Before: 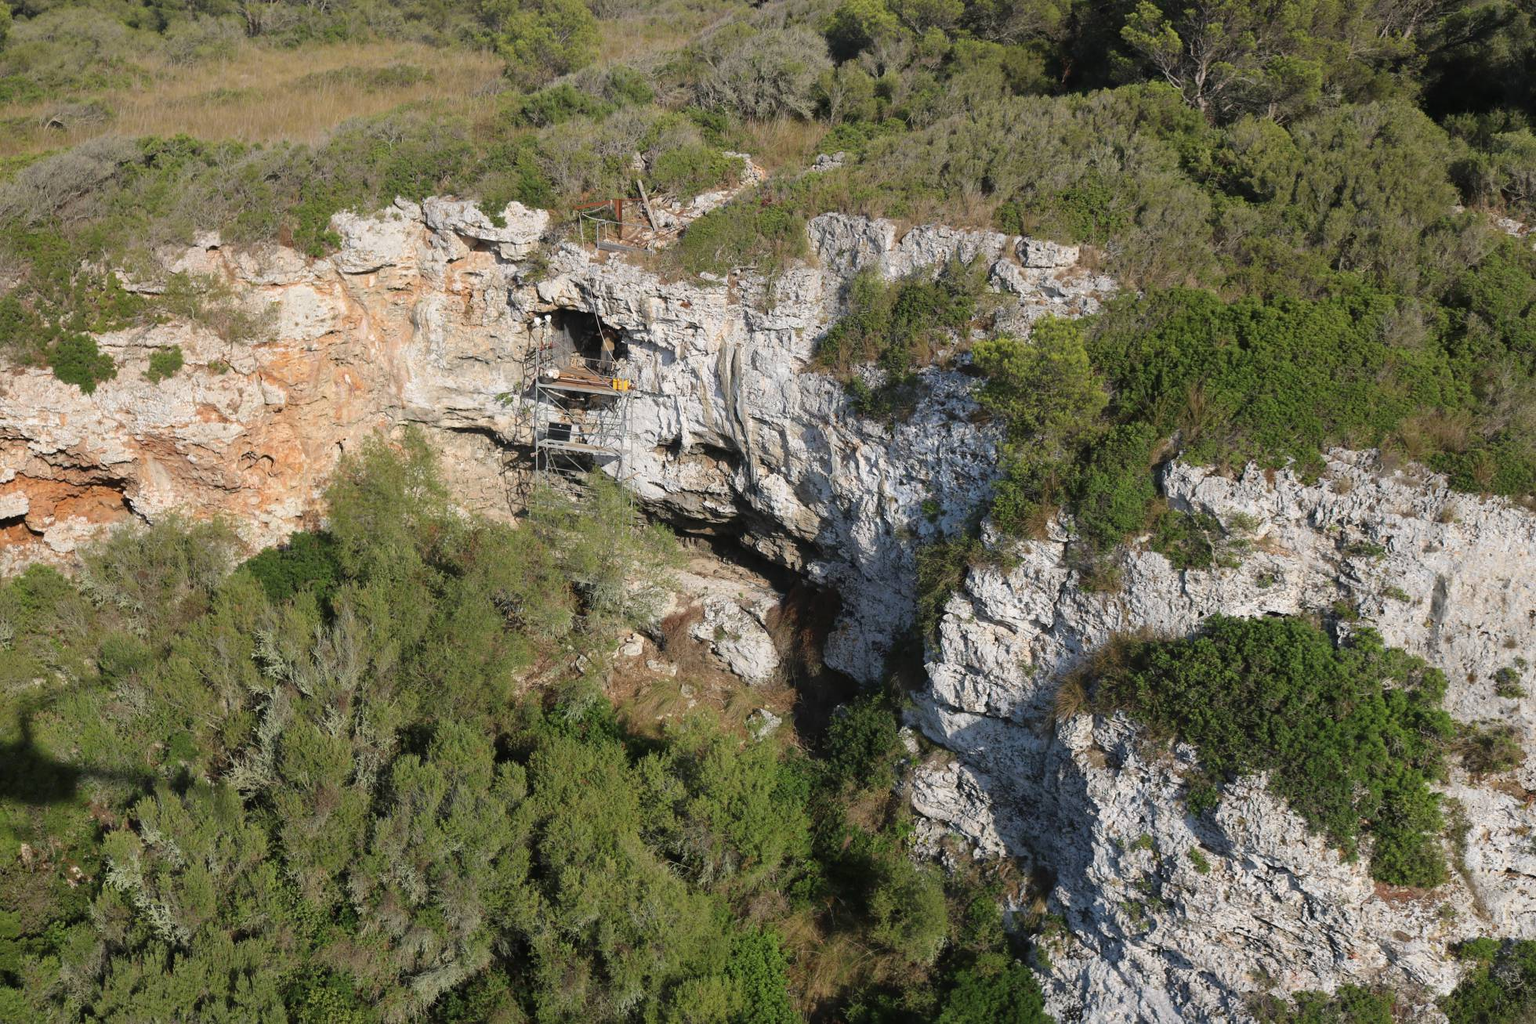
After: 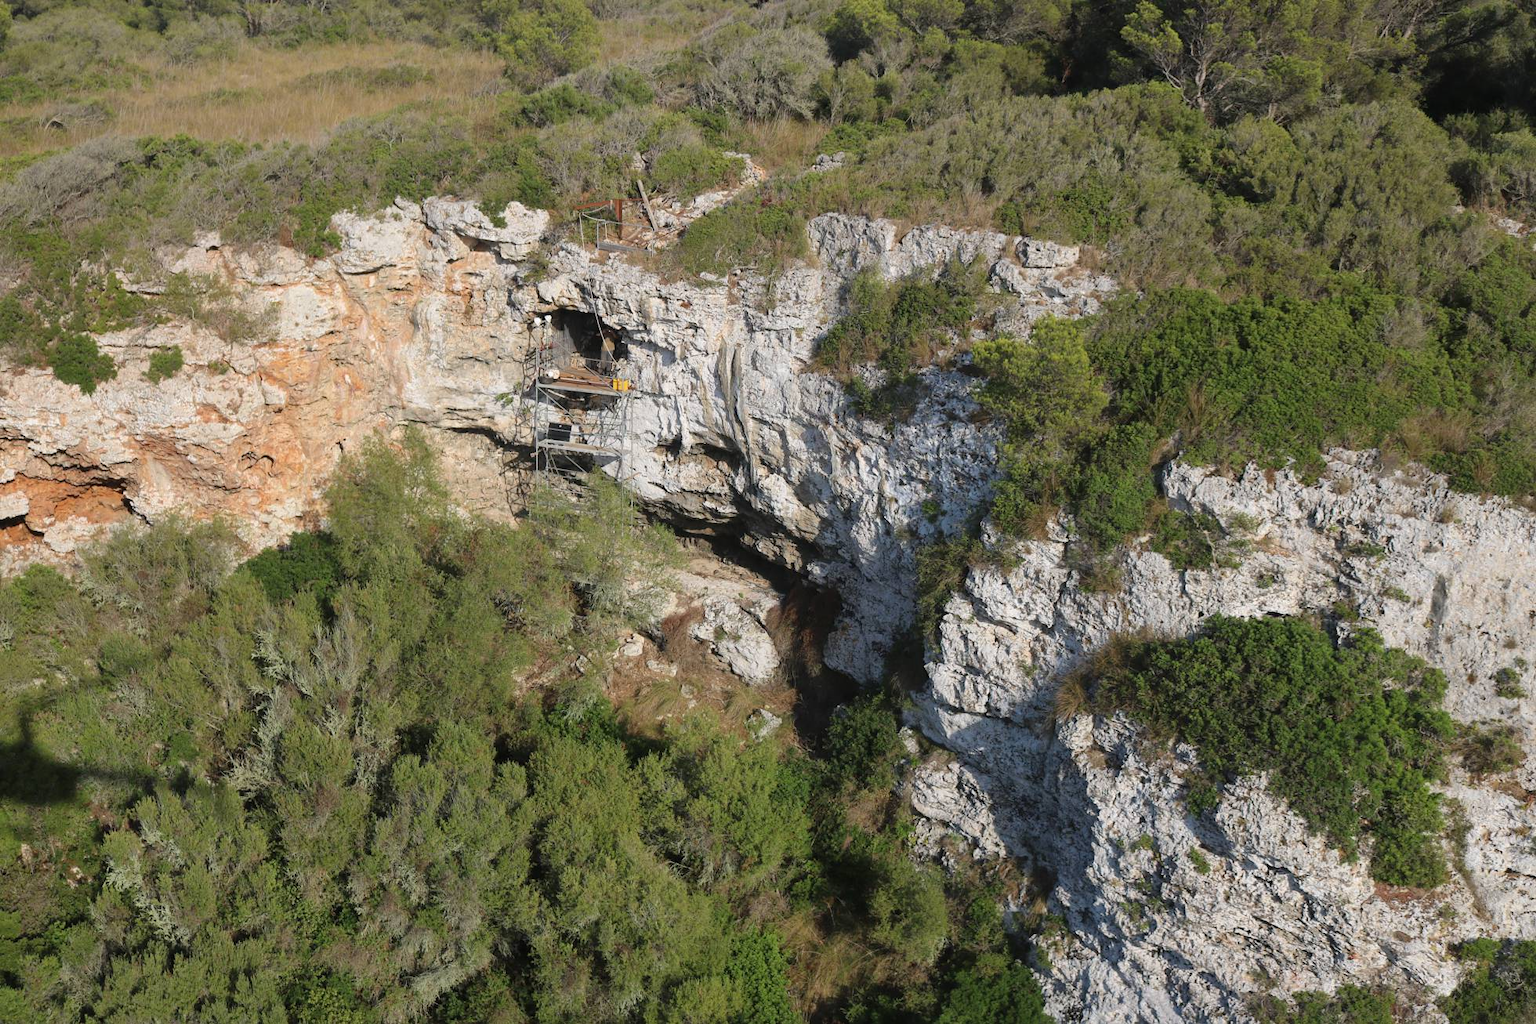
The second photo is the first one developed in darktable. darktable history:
shadows and highlights: radius 128.27, shadows 21.17, highlights -21.86, low approximation 0.01
